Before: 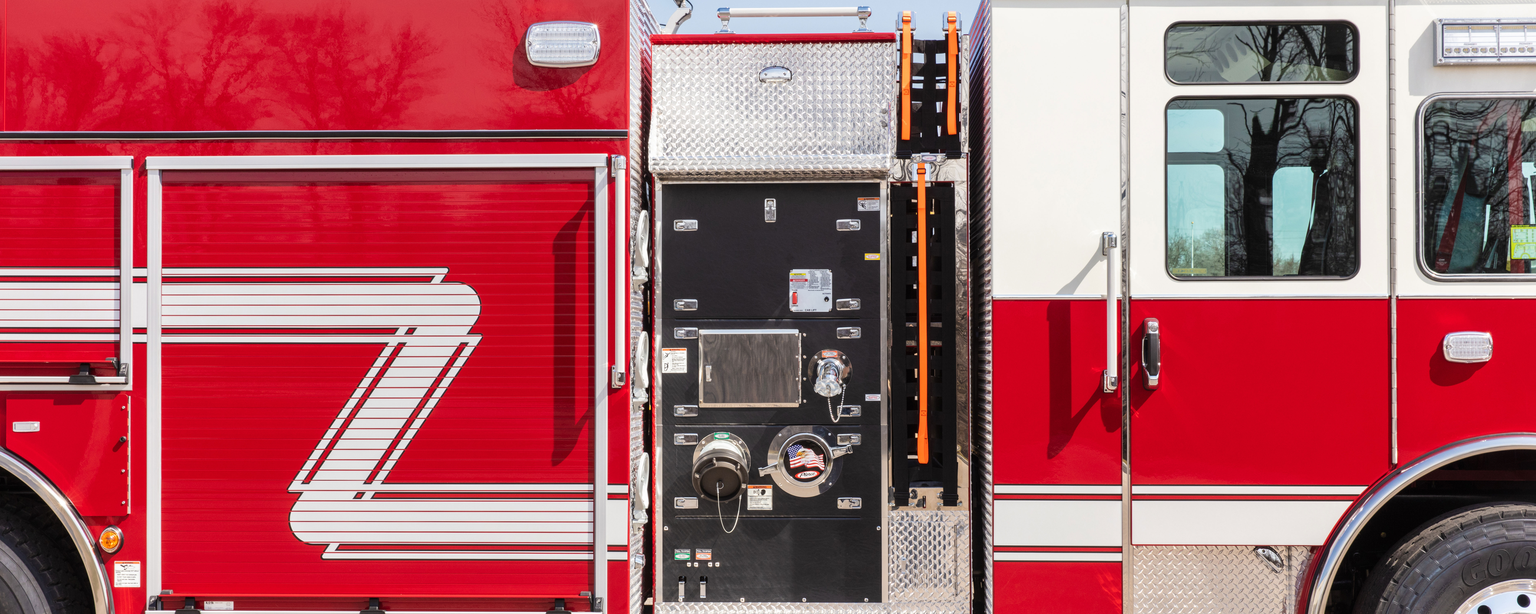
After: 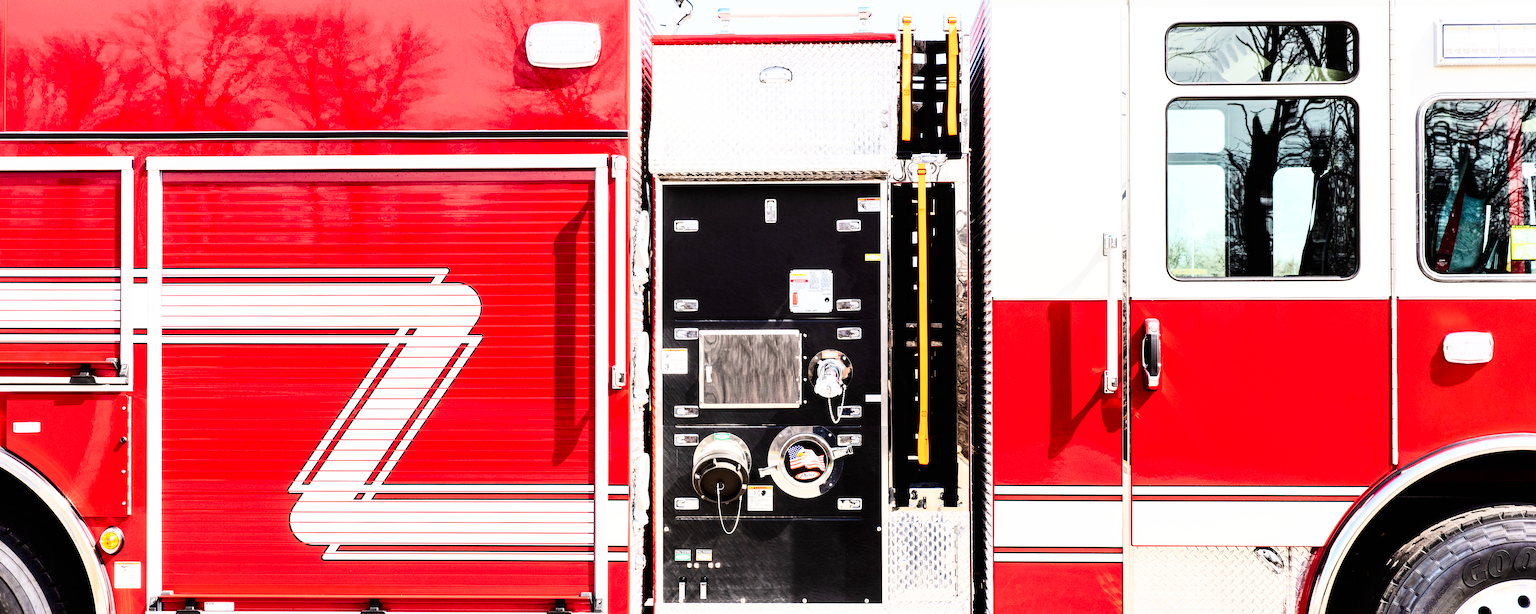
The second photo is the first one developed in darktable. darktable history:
base curve: curves: ch0 [(0, 0) (0.007, 0.004) (0.027, 0.03) (0.046, 0.07) (0.207, 0.54) (0.442, 0.872) (0.673, 0.972) (1, 1)], preserve colors none
contrast brightness saturation: contrast 0.28
rgb curve: curves: ch0 [(0, 0) (0.136, 0.078) (0.262, 0.245) (0.414, 0.42) (1, 1)], compensate middle gray true, preserve colors basic power
